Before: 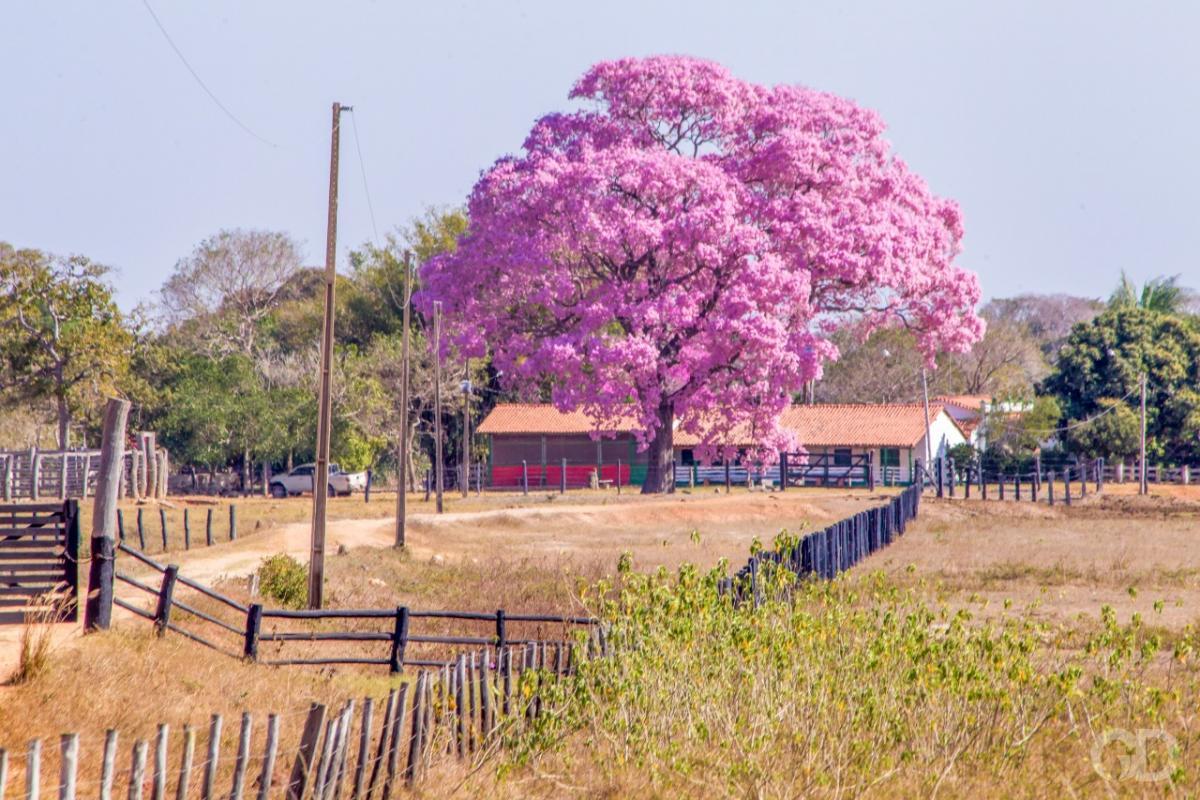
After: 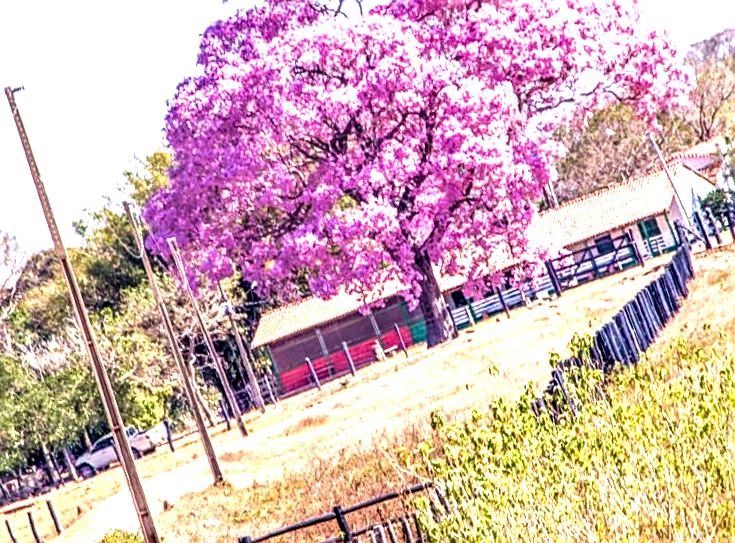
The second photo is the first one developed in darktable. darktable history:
velvia: on, module defaults
tone equalizer: -8 EV -0.783 EV, -7 EV -0.671 EV, -6 EV -0.638 EV, -5 EV -0.402 EV, -3 EV 0.369 EV, -2 EV 0.6 EV, -1 EV 0.68 EV, +0 EV 0.752 EV
sharpen: on, module defaults
crop and rotate: angle 20.22°, left 6.743%, right 4.02%, bottom 1.07%
exposure: black level correction 0, exposure 0.397 EV, compensate highlight preservation false
local contrast: detail 160%
contrast equalizer: octaves 7, y [[0.526, 0.53, 0.532, 0.532, 0.53, 0.525], [0.5 ×6], [0.5 ×6], [0 ×6], [0 ×6]]
